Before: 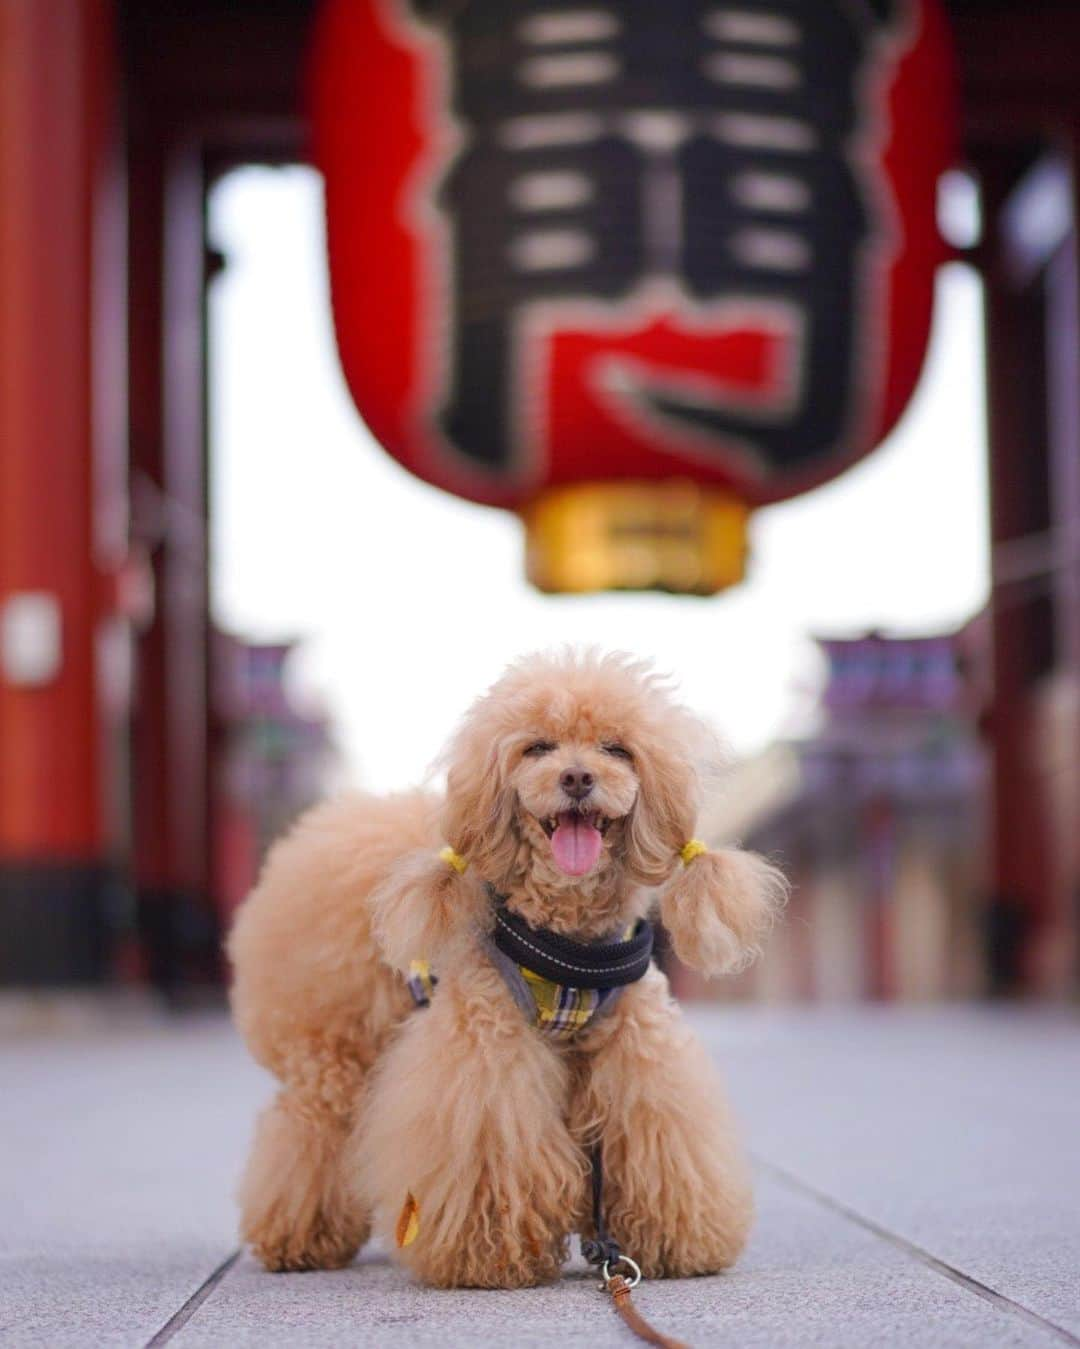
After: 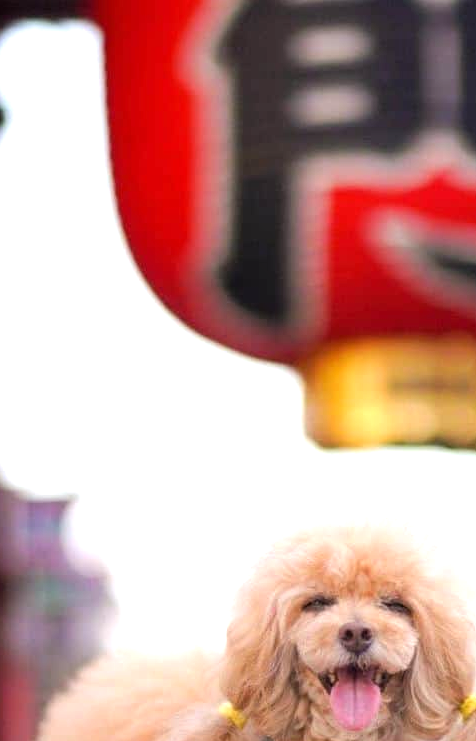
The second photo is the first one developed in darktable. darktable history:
crop: left 20.534%, top 10.794%, right 35.31%, bottom 34.276%
tone equalizer: -8 EV -0.766 EV, -7 EV -0.731 EV, -6 EV -0.599 EV, -5 EV -0.387 EV, -3 EV 0.377 EV, -2 EV 0.6 EV, -1 EV 0.677 EV, +0 EV 0.745 EV
